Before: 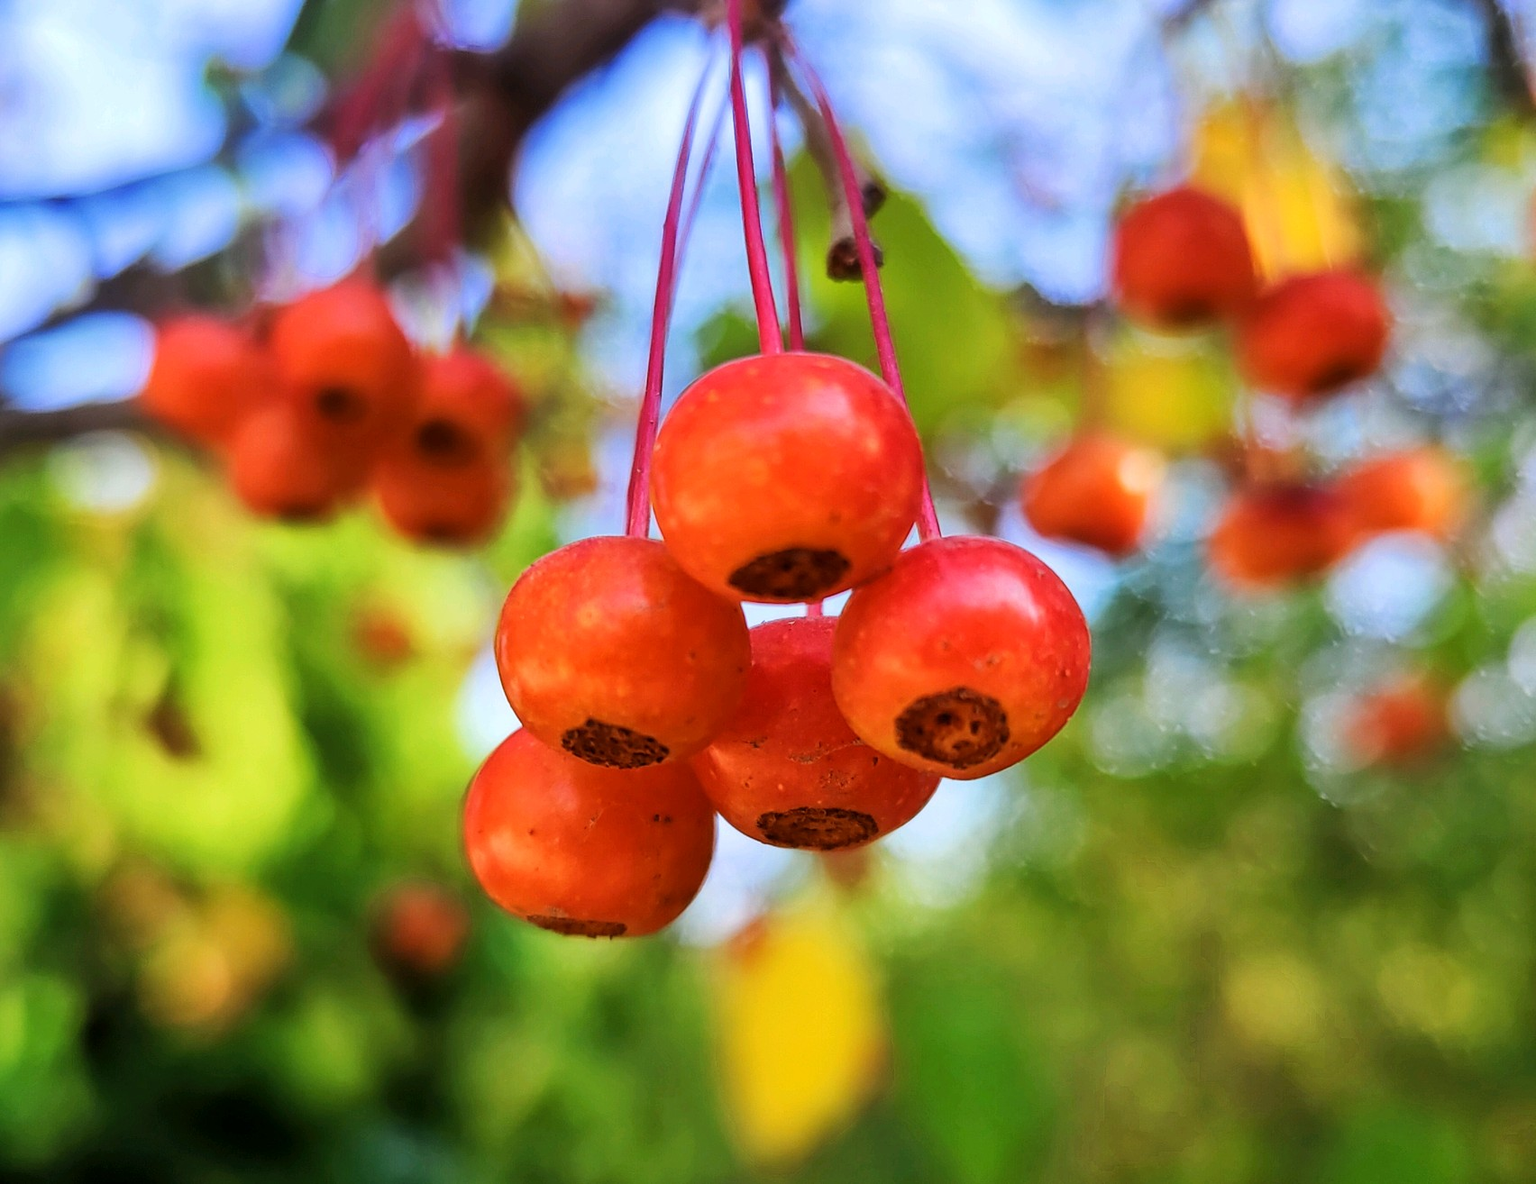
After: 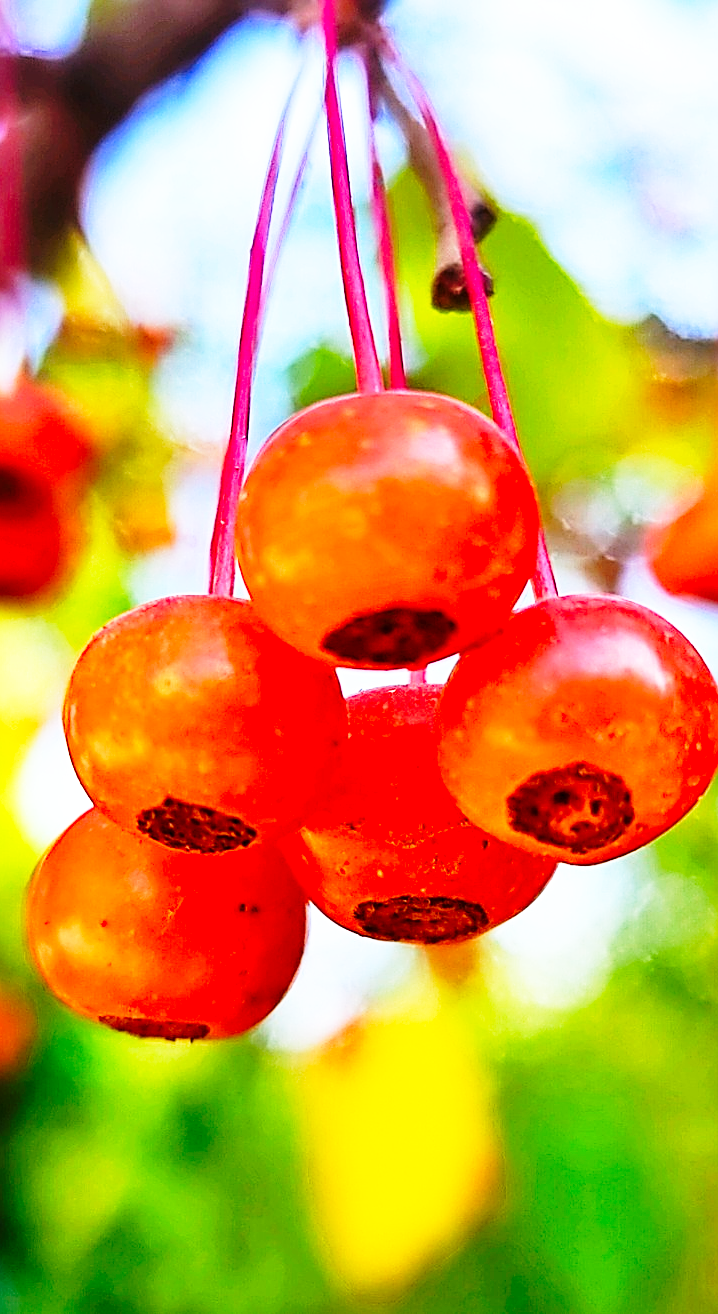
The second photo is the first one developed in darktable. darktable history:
crop: left 28.55%, right 29.273%
base curve: curves: ch0 [(0, 0) (0.026, 0.03) (0.109, 0.232) (0.351, 0.748) (0.669, 0.968) (1, 1)], preserve colors none
sharpen: radius 2.8, amount 0.725
